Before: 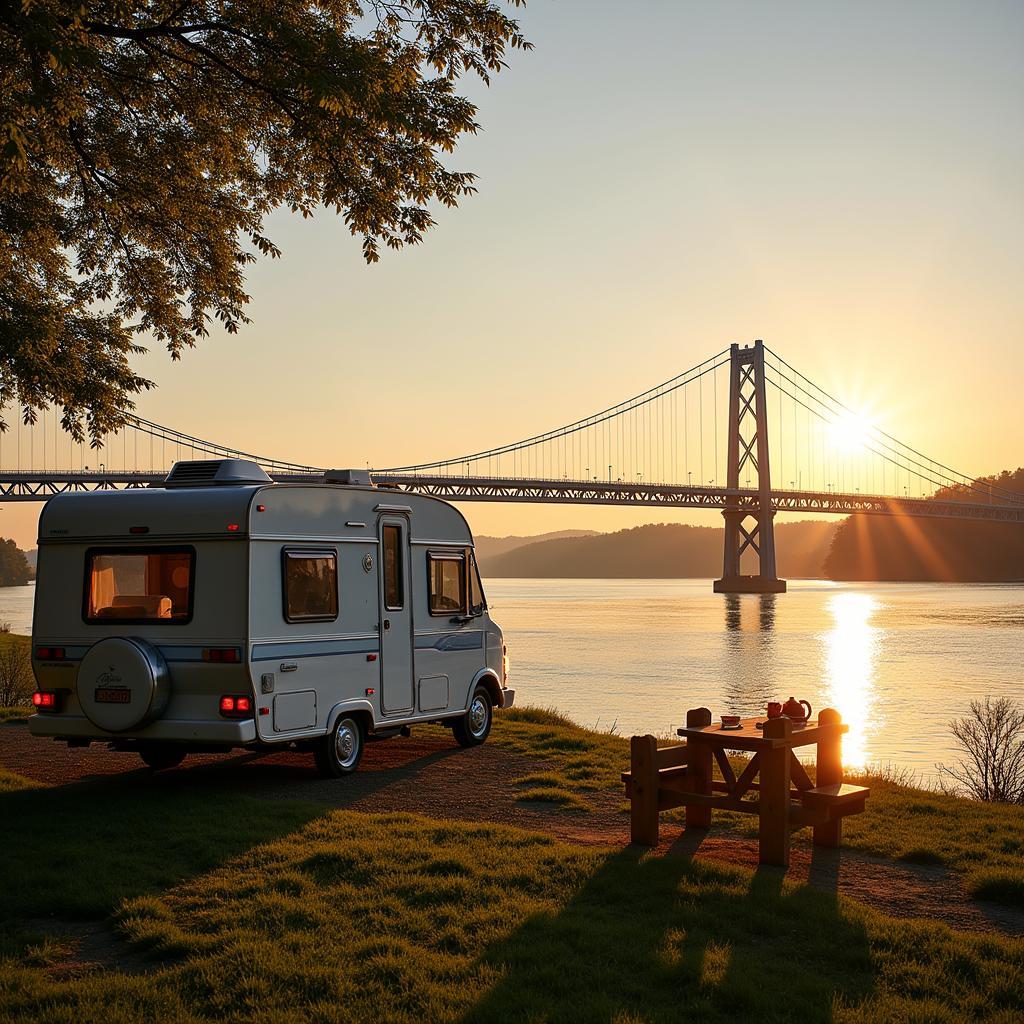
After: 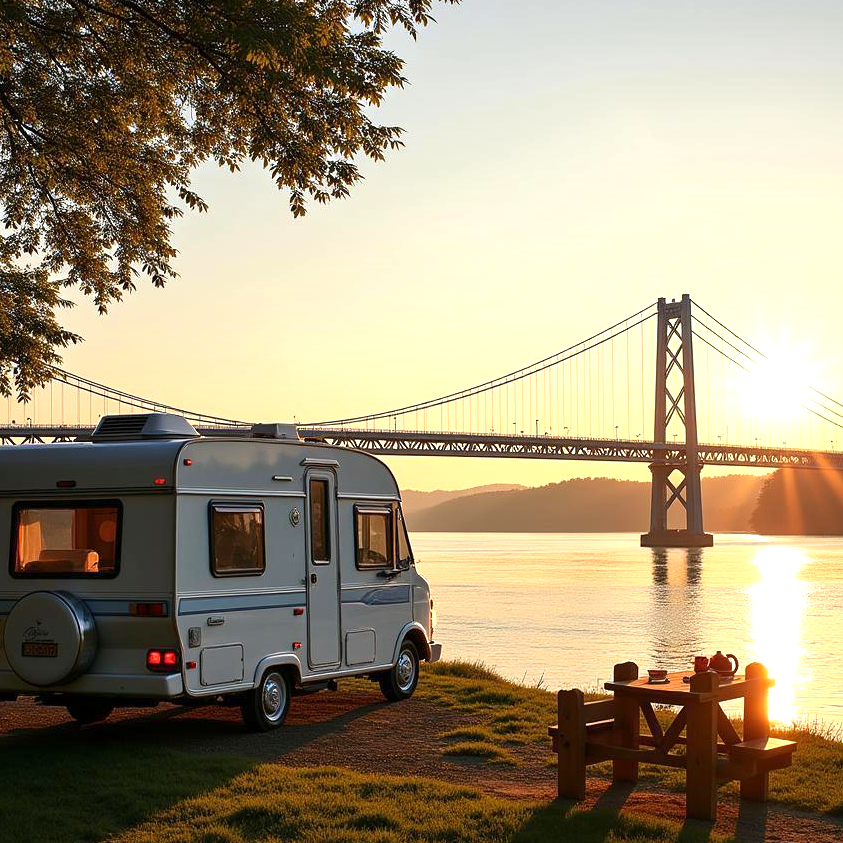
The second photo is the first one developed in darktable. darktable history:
exposure: exposure 0.564 EV, compensate highlight preservation false
crop and rotate: left 7.148%, top 4.506%, right 10.513%, bottom 13.082%
